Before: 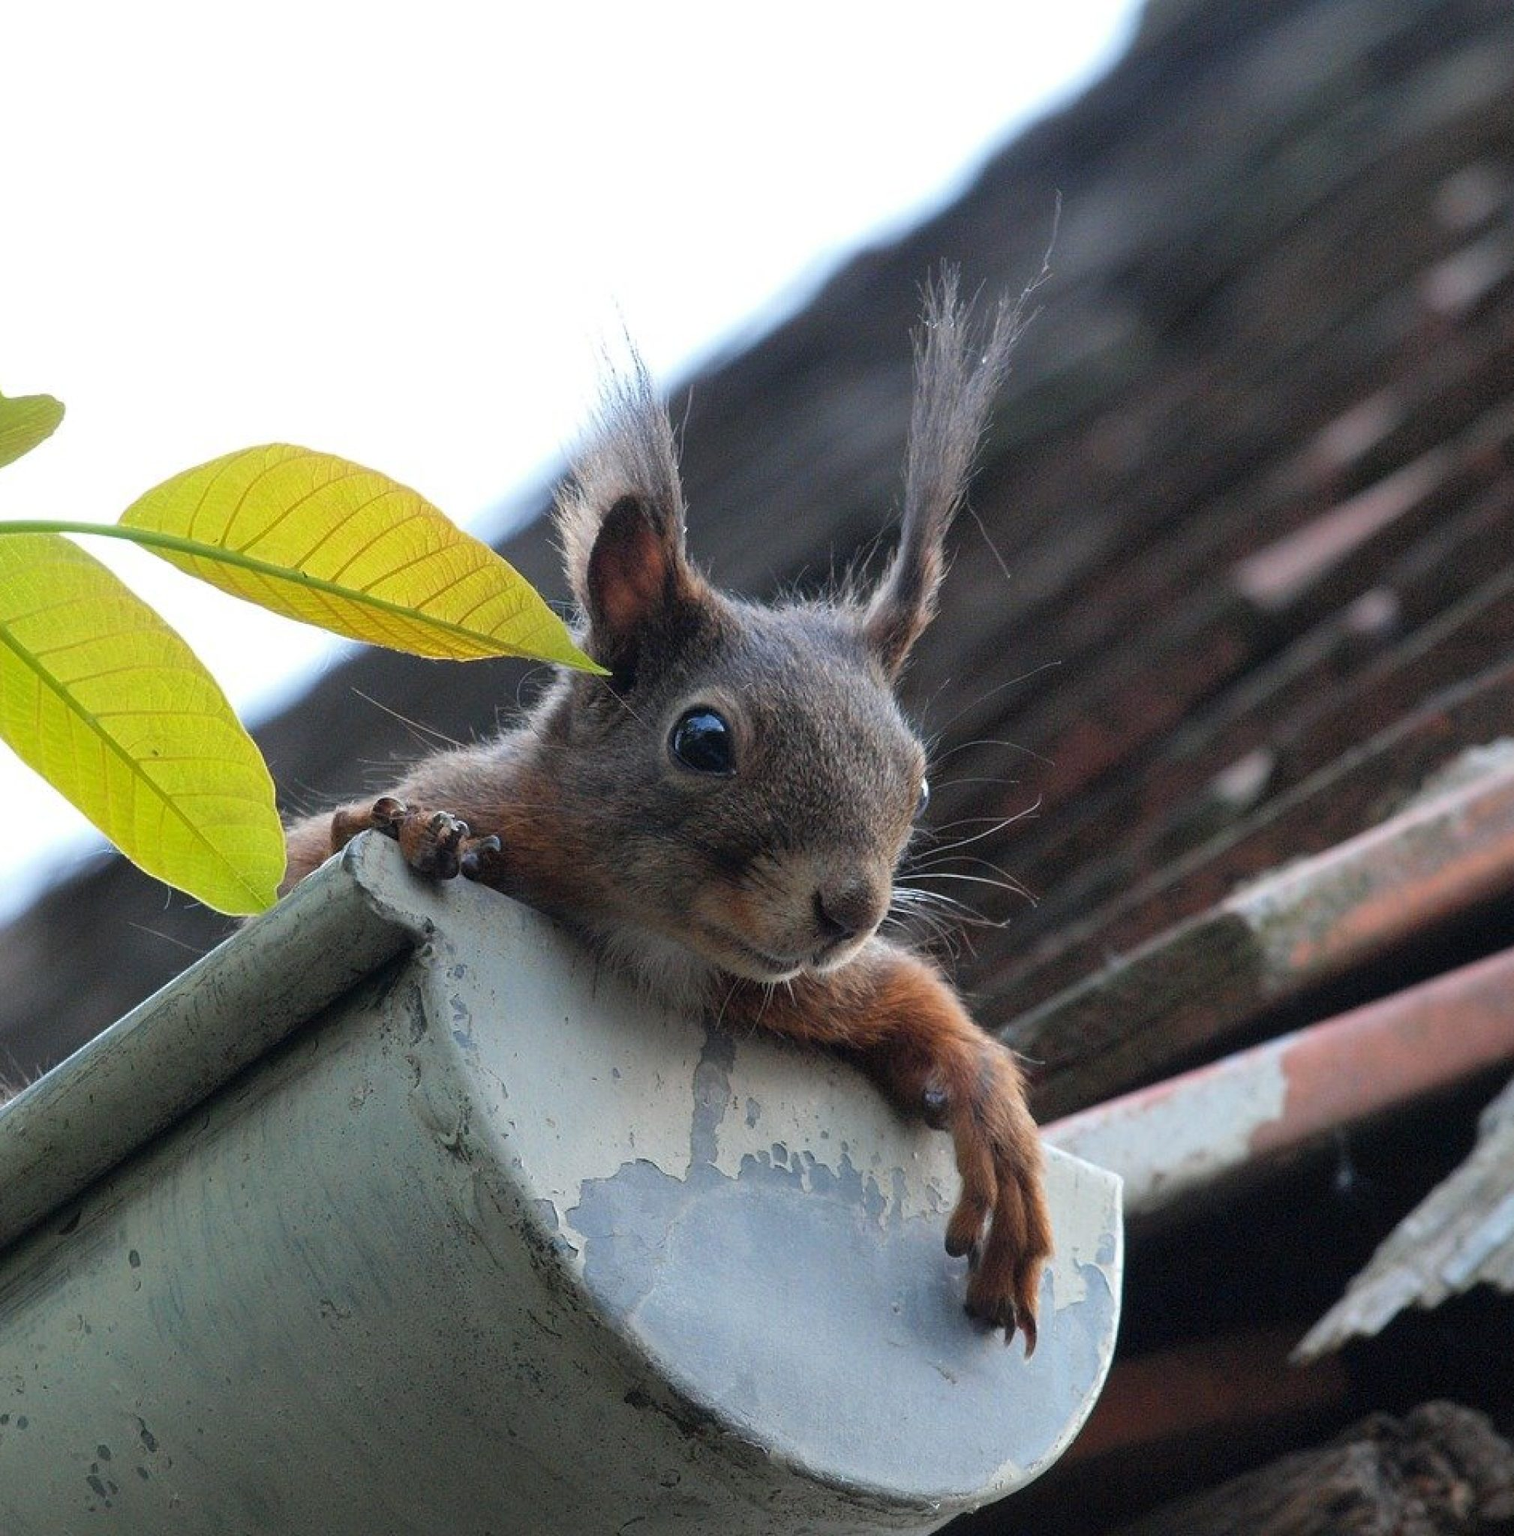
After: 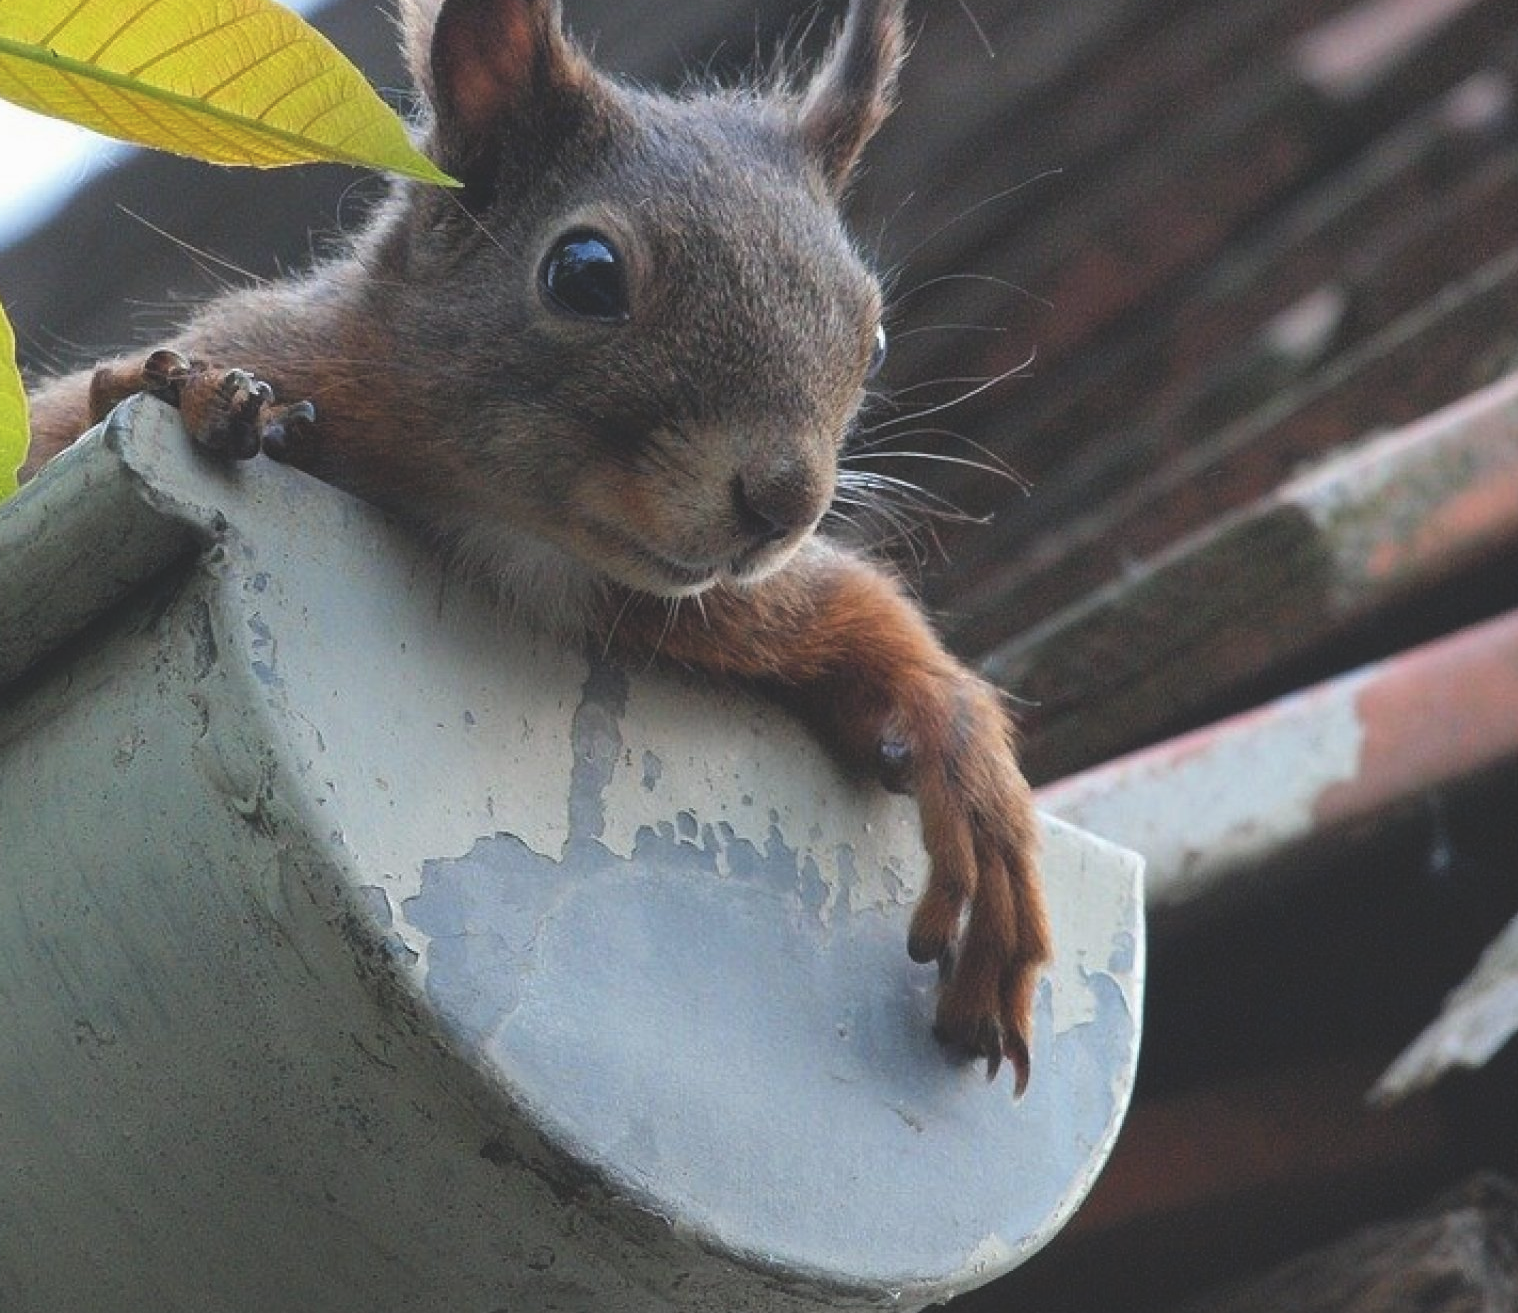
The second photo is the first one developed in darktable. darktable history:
exposure: black level correction -0.022, exposure -0.039 EV, compensate highlight preservation false
crop and rotate: left 17.456%, top 34.835%, right 7.298%, bottom 1.018%
